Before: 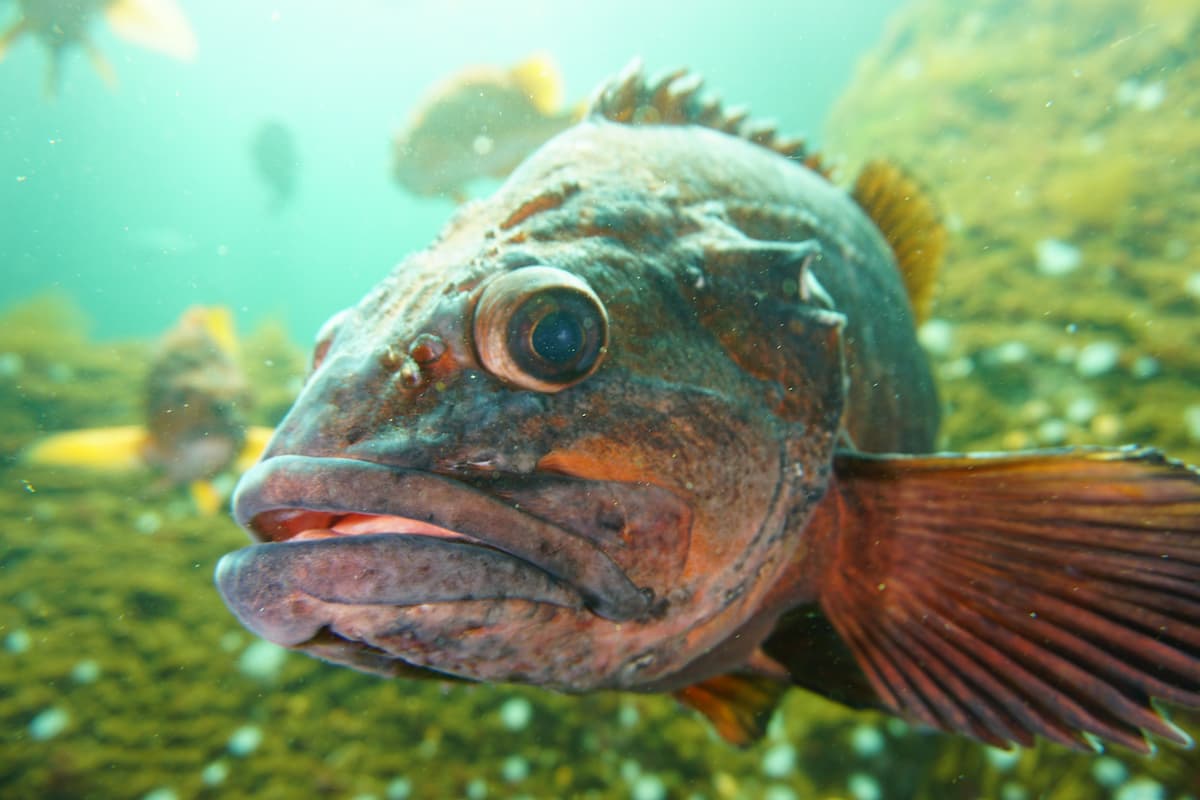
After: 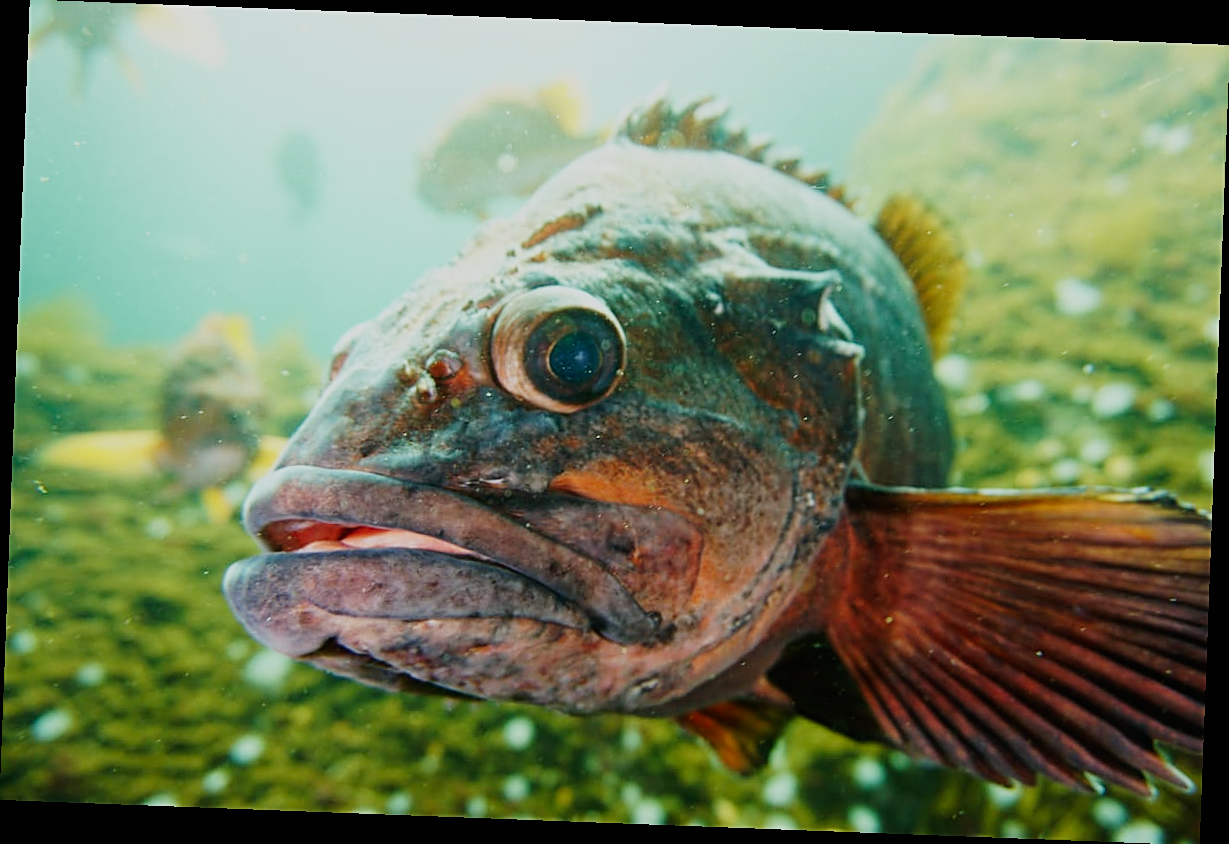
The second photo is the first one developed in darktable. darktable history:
sigmoid: skew -0.2, preserve hue 0%, red attenuation 0.1, red rotation 0.035, green attenuation 0.1, green rotation -0.017, blue attenuation 0.15, blue rotation -0.052, base primaries Rec2020
rotate and perspective: rotation 2.17°, automatic cropping off
sharpen: on, module defaults
